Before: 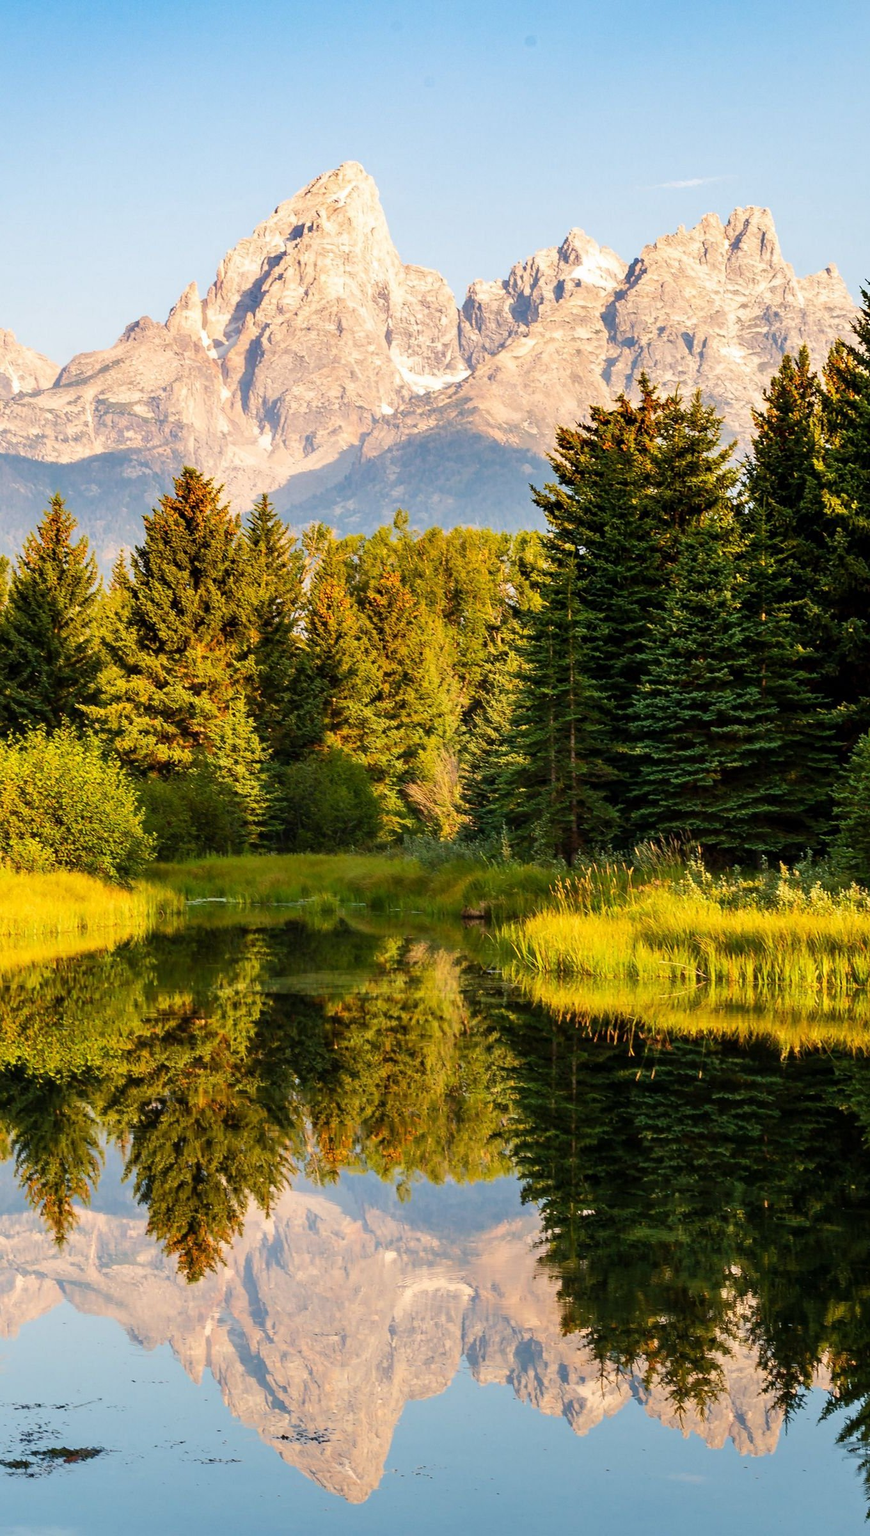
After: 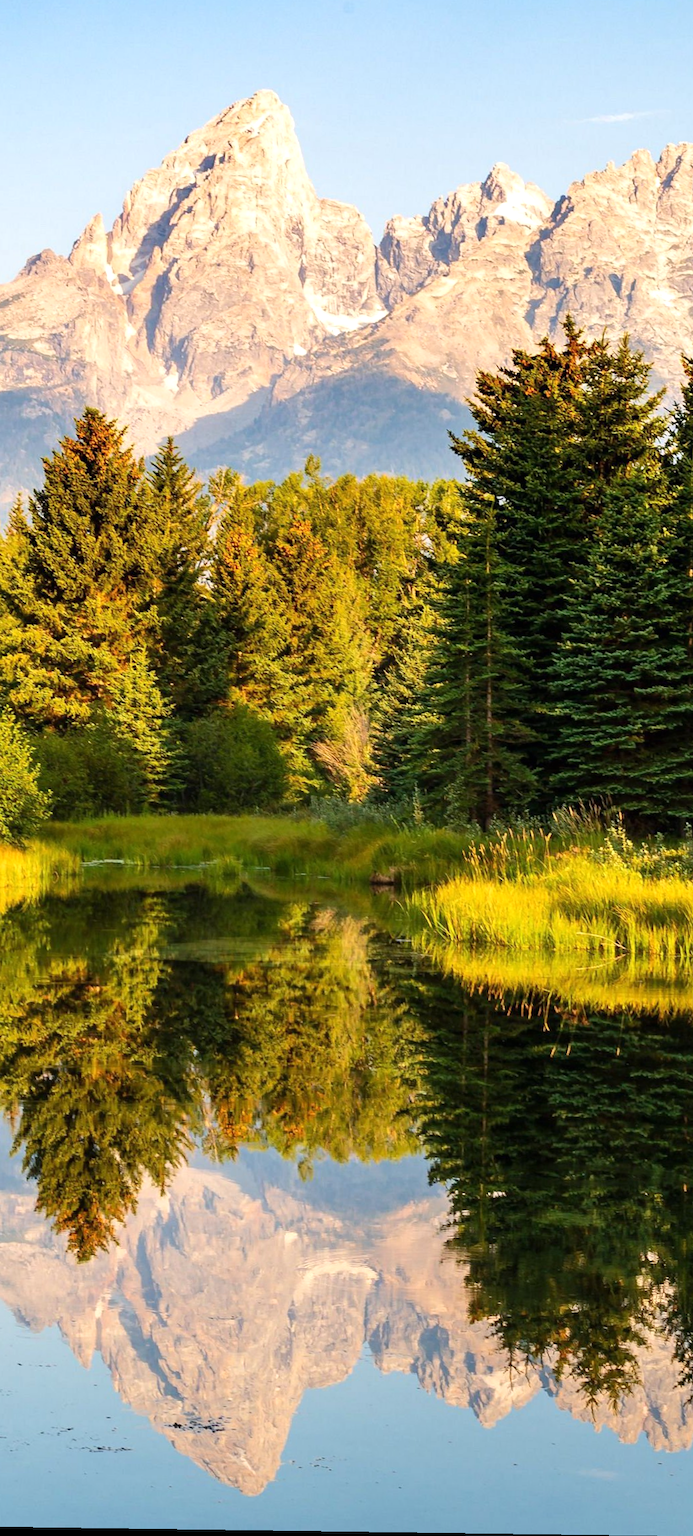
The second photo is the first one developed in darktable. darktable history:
color balance: on, module defaults
rotate and perspective: rotation 0.8°, automatic cropping off
exposure: black level correction 0, exposure 0.2 EV, compensate exposure bias true, compensate highlight preservation false
crop and rotate: left 13.15%, top 5.251%, right 12.609%
